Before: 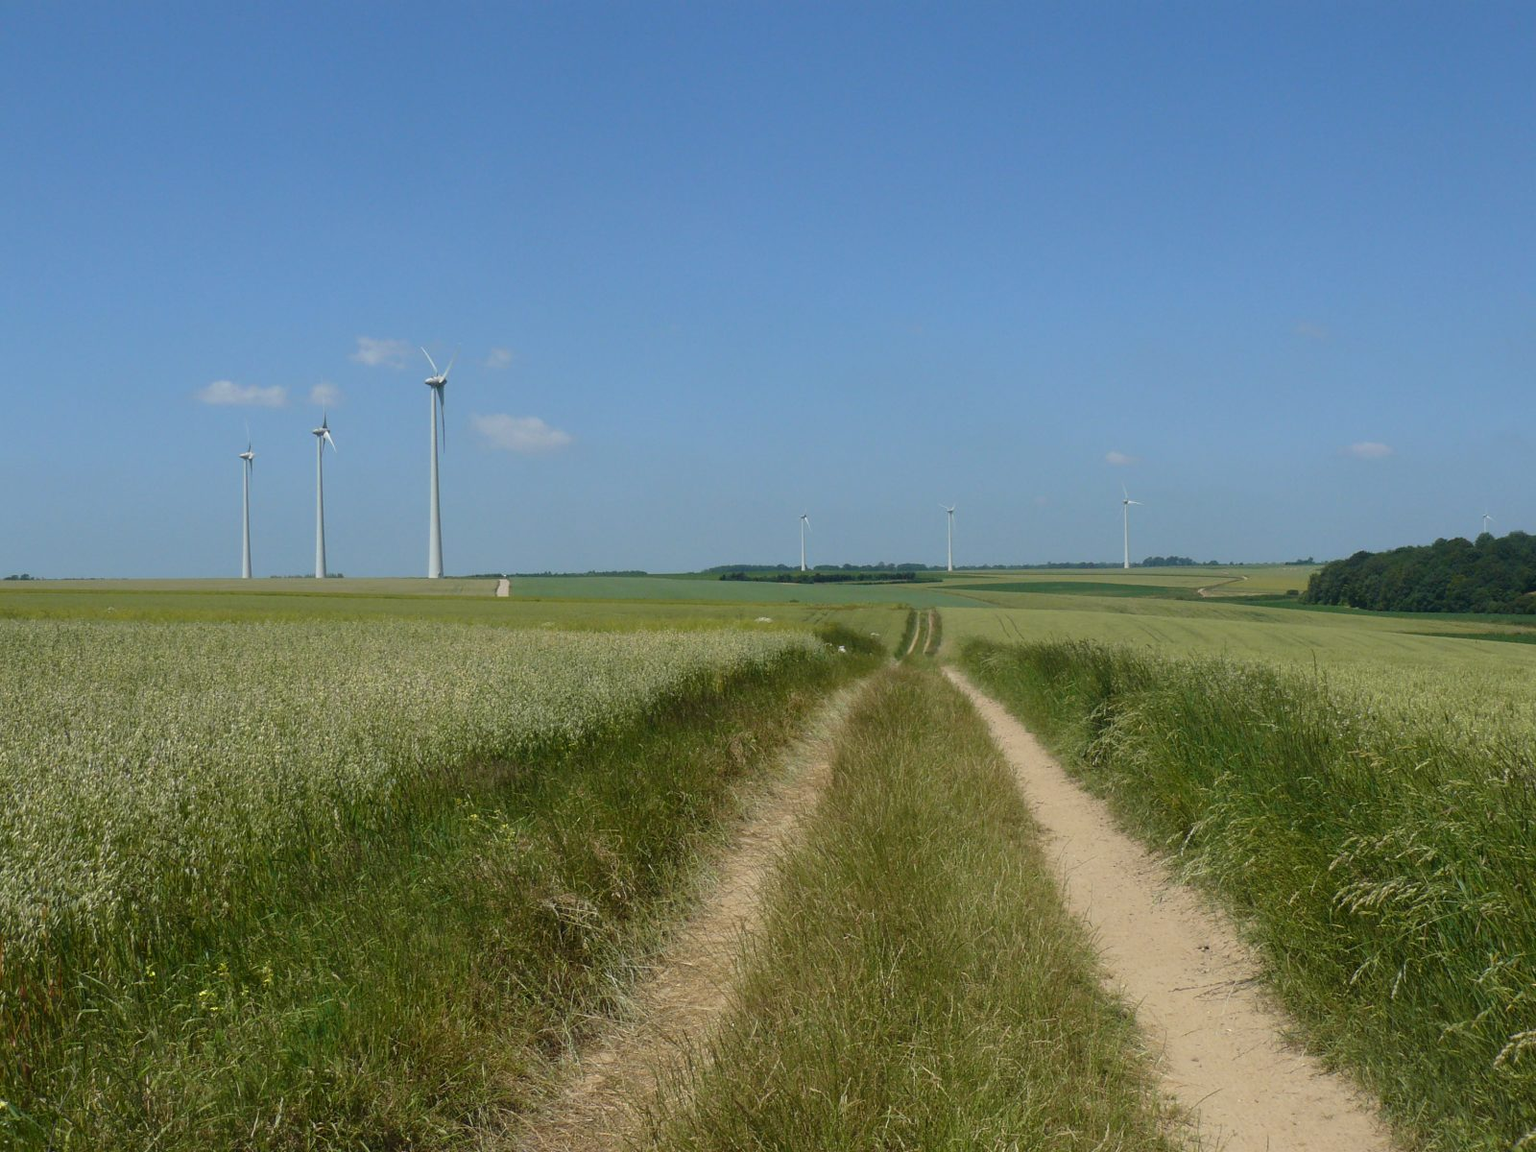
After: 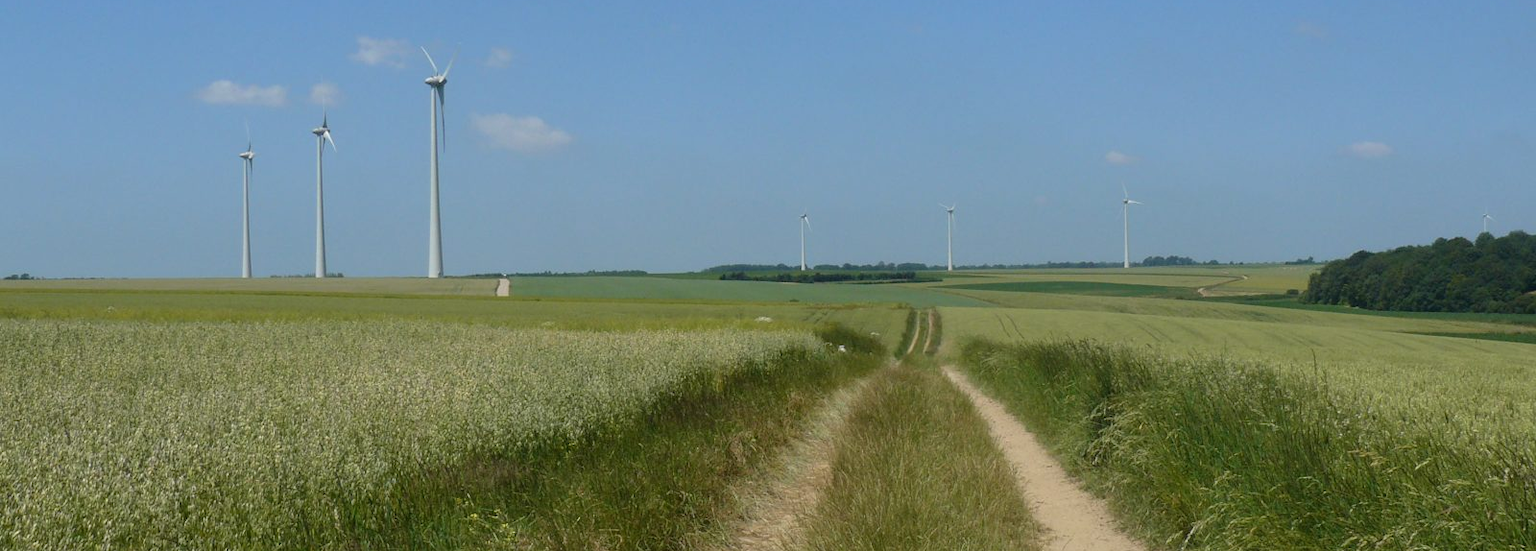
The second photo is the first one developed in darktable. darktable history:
crop and rotate: top 26.105%, bottom 26.011%
